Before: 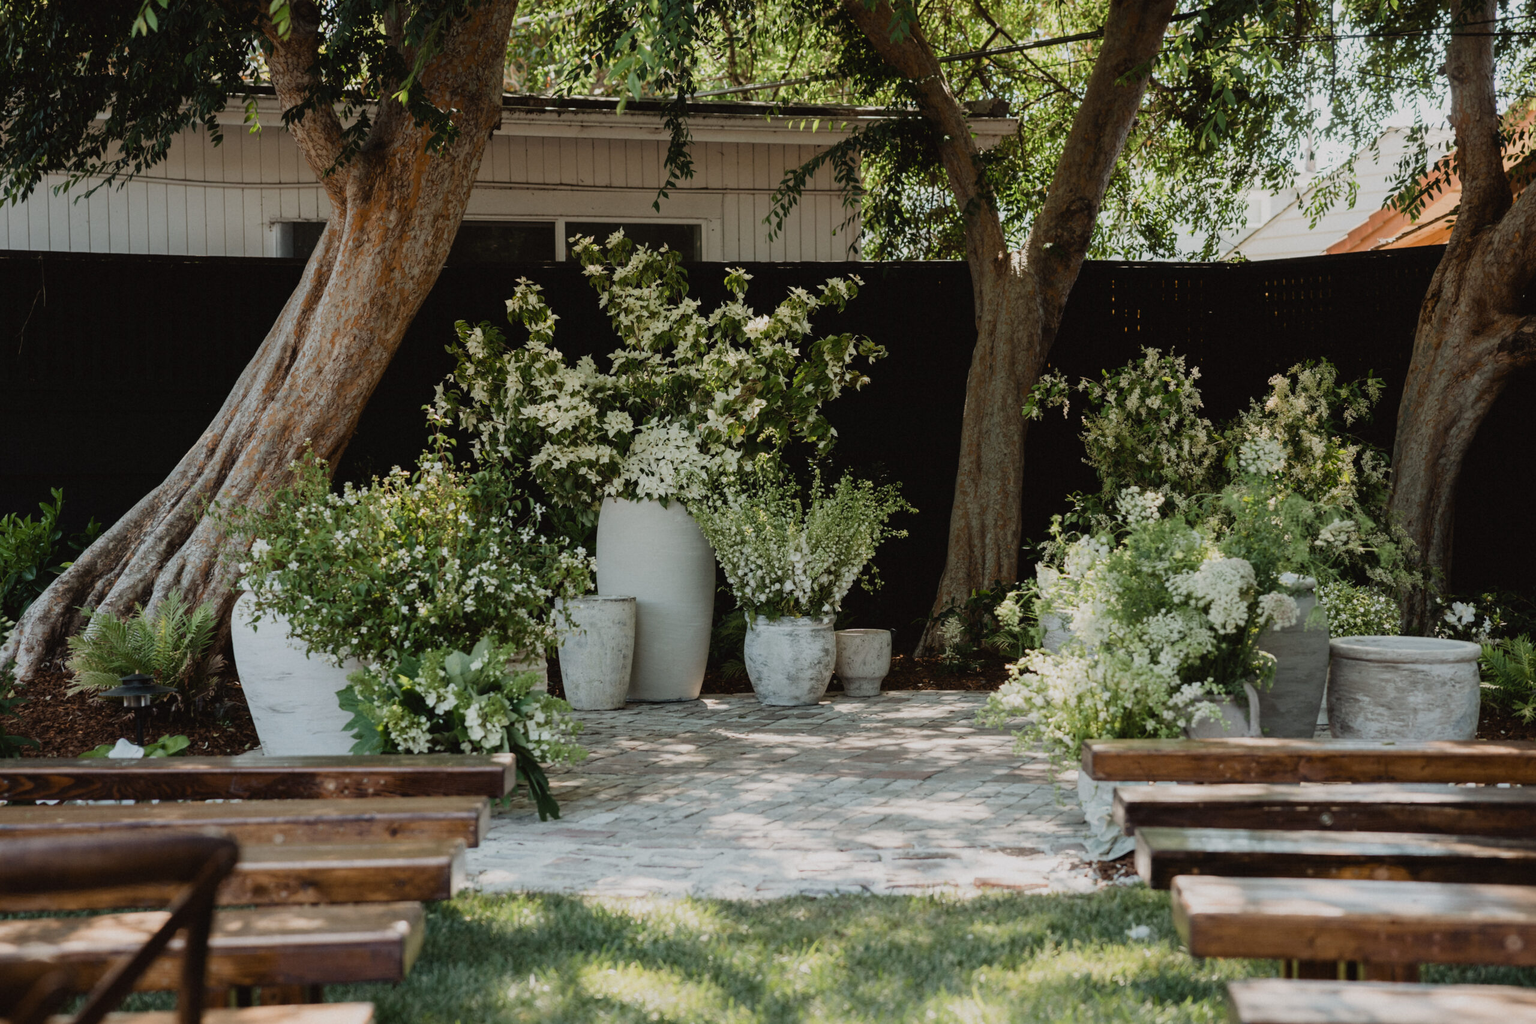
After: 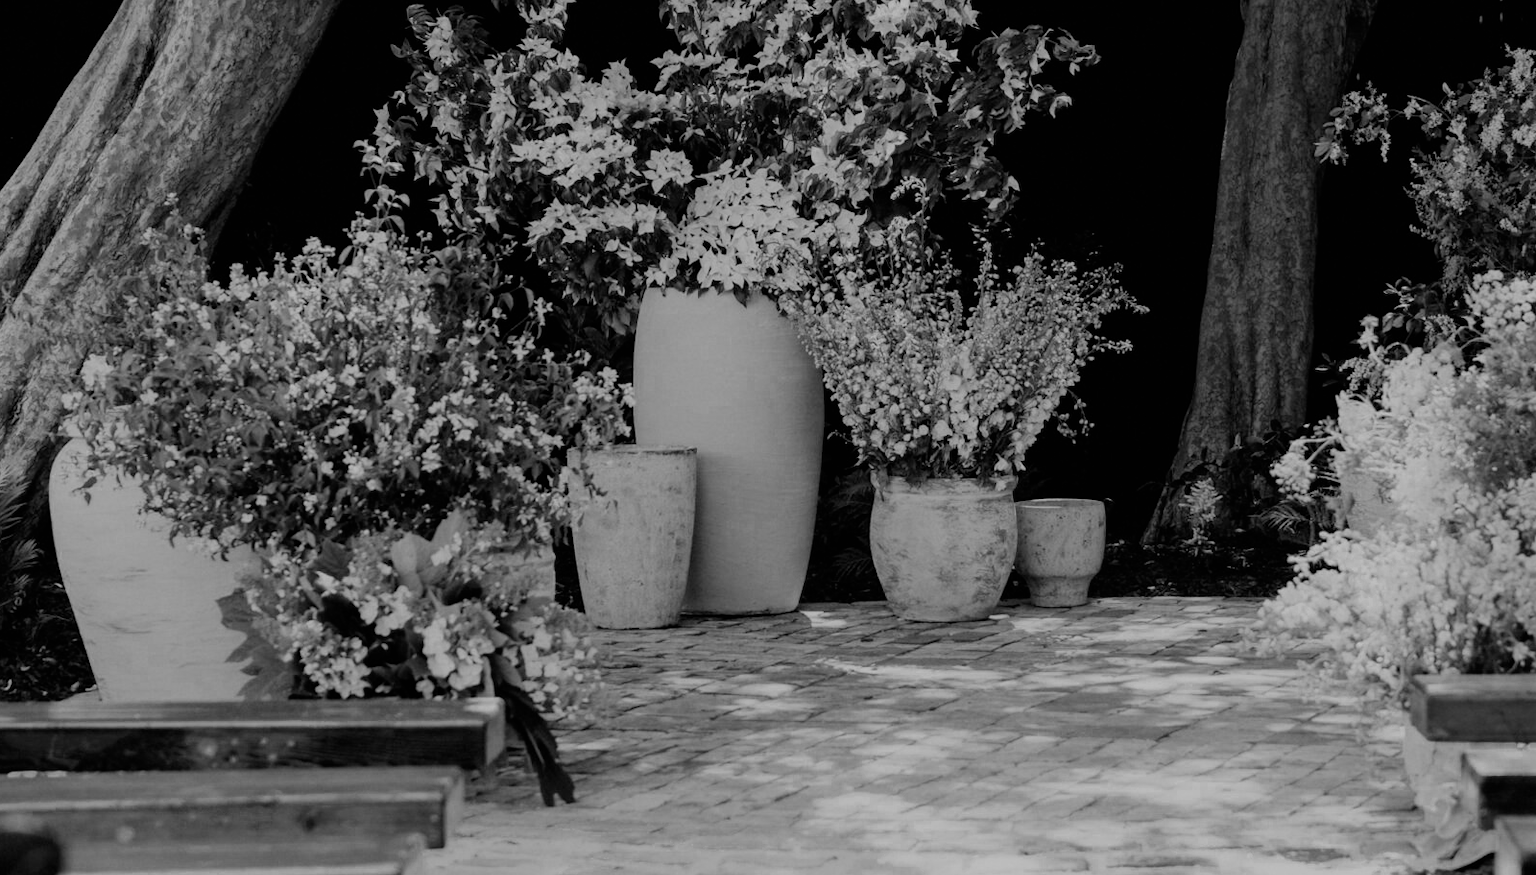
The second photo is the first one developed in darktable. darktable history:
color zones: curves: ch0 [(0.002, 0.589) (0.107, 0.484) (0.146, 0.249) (0.217, 0.352) (0.309, 0.525) (0.39, 0.404) (0.455, 0.169) (0.597, 0.055) (0.724, 0.212) (0.775, 0.691) (0.869, 0.571) (1, 0.587)]; ch1 [(0, 0) (0.143, 0) (0.286, 0) (0.429, 0) (0.571, 0) (0.714, 0) (0.857, 0)]
filmic rgb: black relative exposure -6.96 EV, white relative exposure 5.58 EV, hardness 2.85
tone equalizer: on, module defaults
crop: left 13.057%, top 31.003%, right 24.407%, bottom 15.522%
